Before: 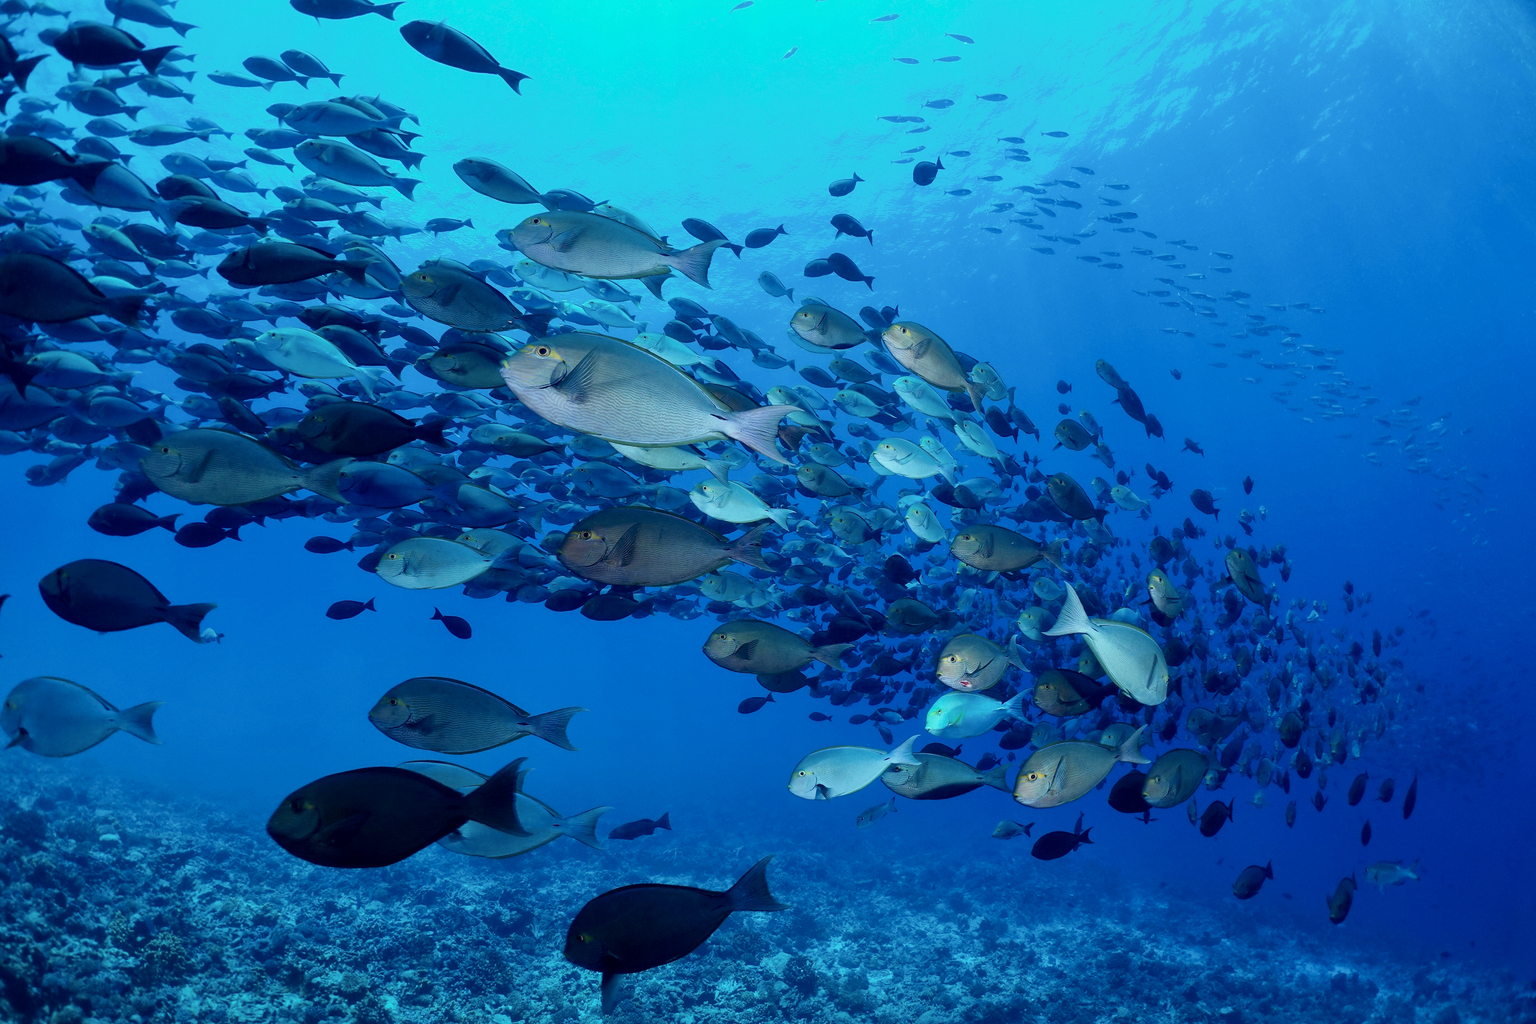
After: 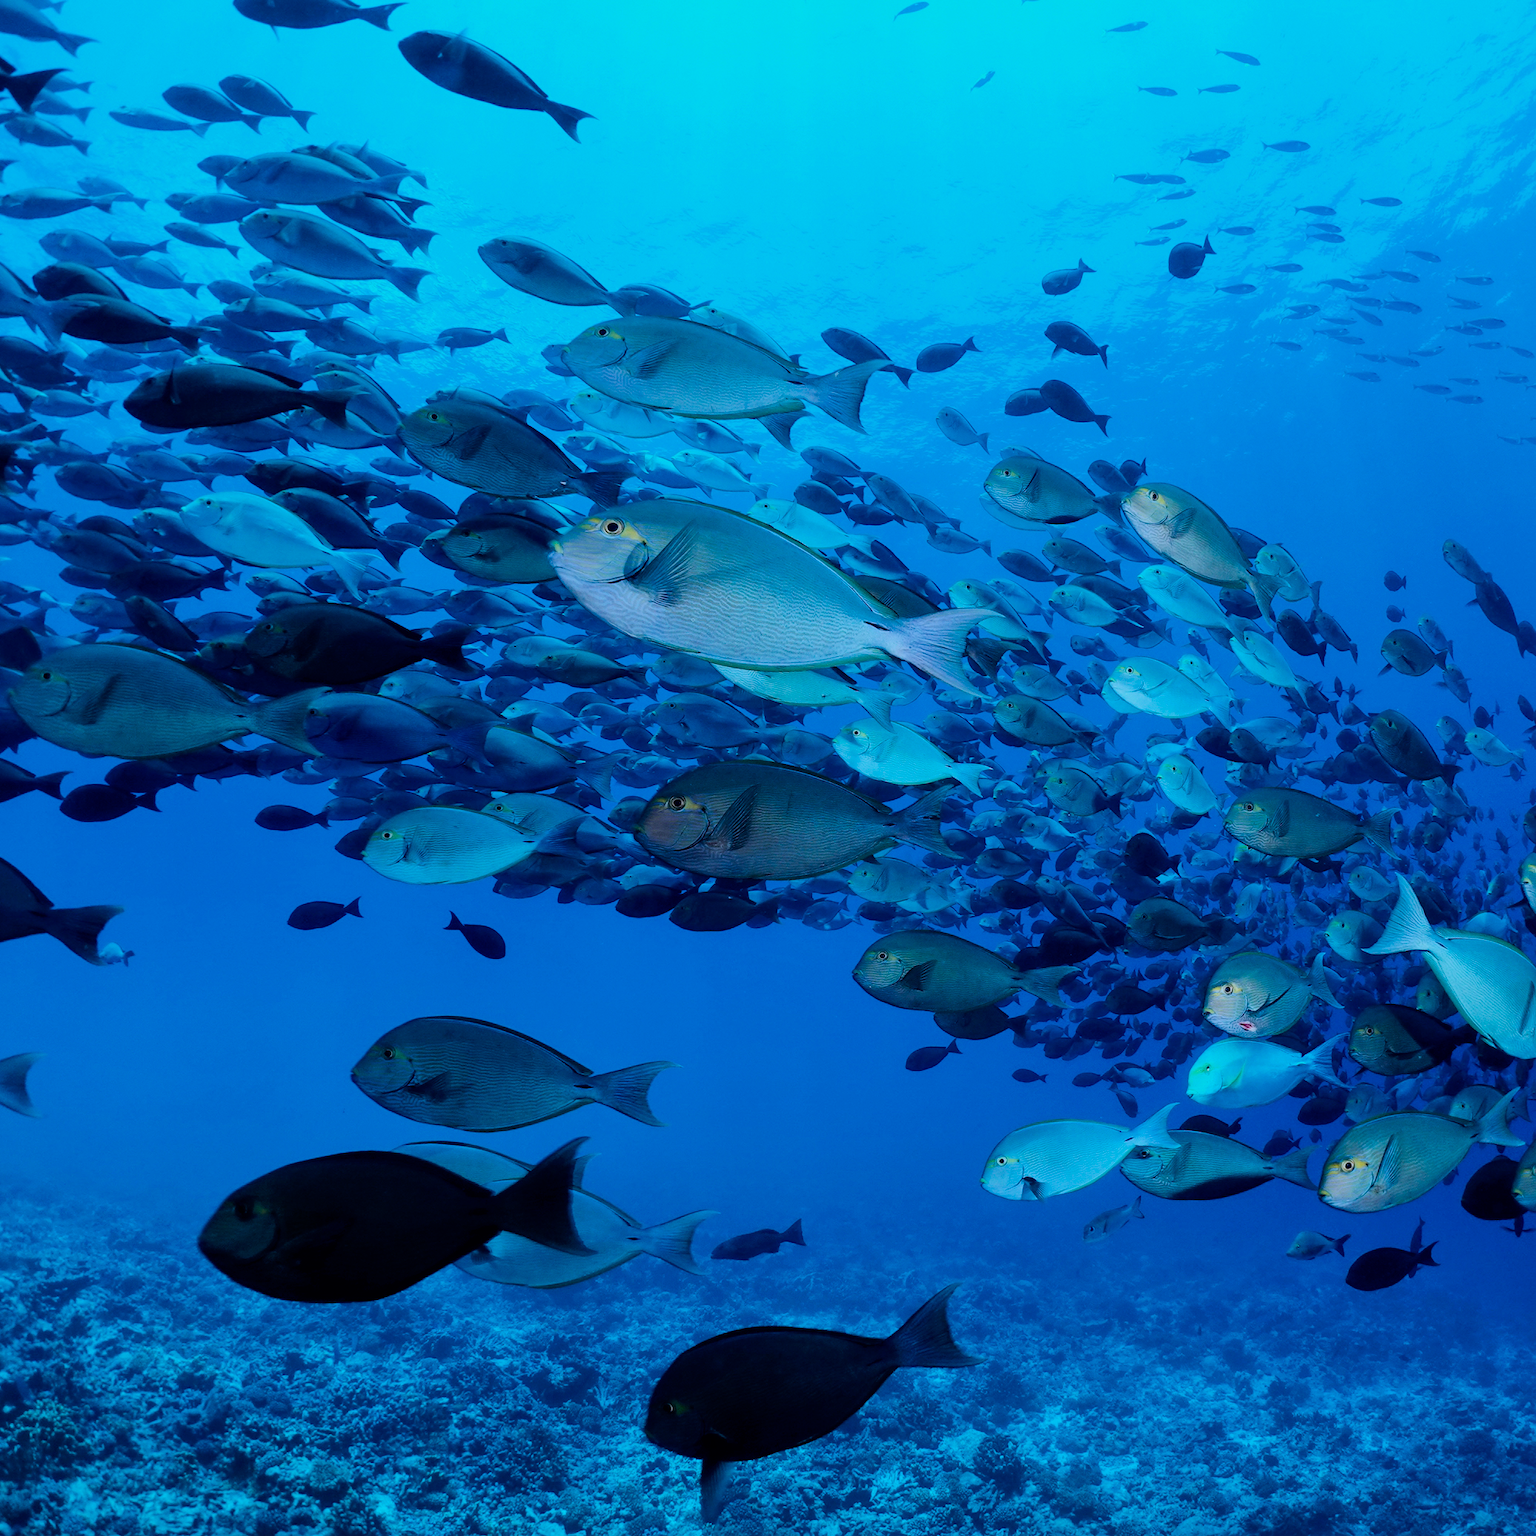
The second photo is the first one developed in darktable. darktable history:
filmic rgb: black relative exposure -7.65 EV, white relative exposure 4.56 EV, hardness 3.61, contrast 1.05
crop and rotate: left 8.786%, right 24.548%
color correction: highlights a* -2.24, highlights b* -18.1
color balance rgb: perceptual saturation grading › global saturation 25%, global vibrance 20%
